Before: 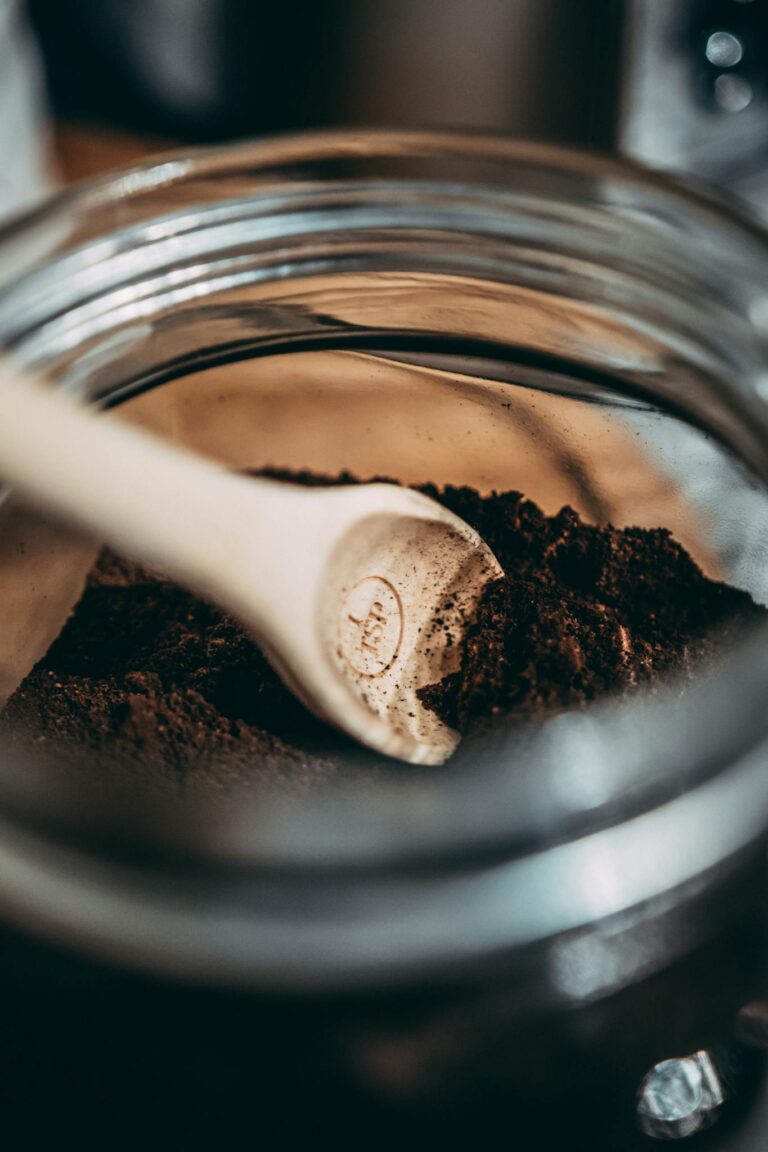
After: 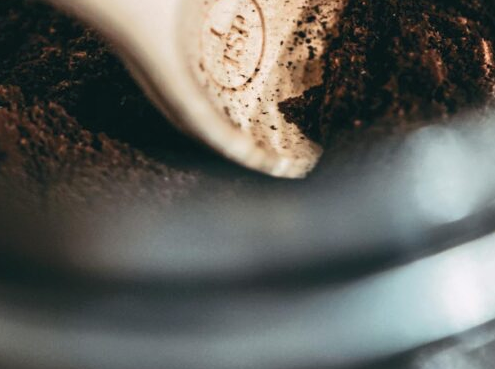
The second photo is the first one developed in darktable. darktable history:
crop: left 18.019%, top 51.034%, right 17.405%, bottom 16.865%
tone curve: curves: ch0 [(0, 0) (0.003, 0.024) (0.011, 0.029) (0.025, 0.044) (0.044, 0.072) (0.069, 0.104) (0.1, 0.131) (0.136, 0.159) (0.177, 0.191) (0.224, 0.245) (0.277, 0.298) (0.335, 0.354) (0.399, 0.428) (0.468, 0.503) (0.543, 0.596) (0.623, 0.684) (0.709, 0.781) (0.801, 0.843) (0.898, 0.946) (1, 1)], color space Lab, independent channels, preserve colors none
